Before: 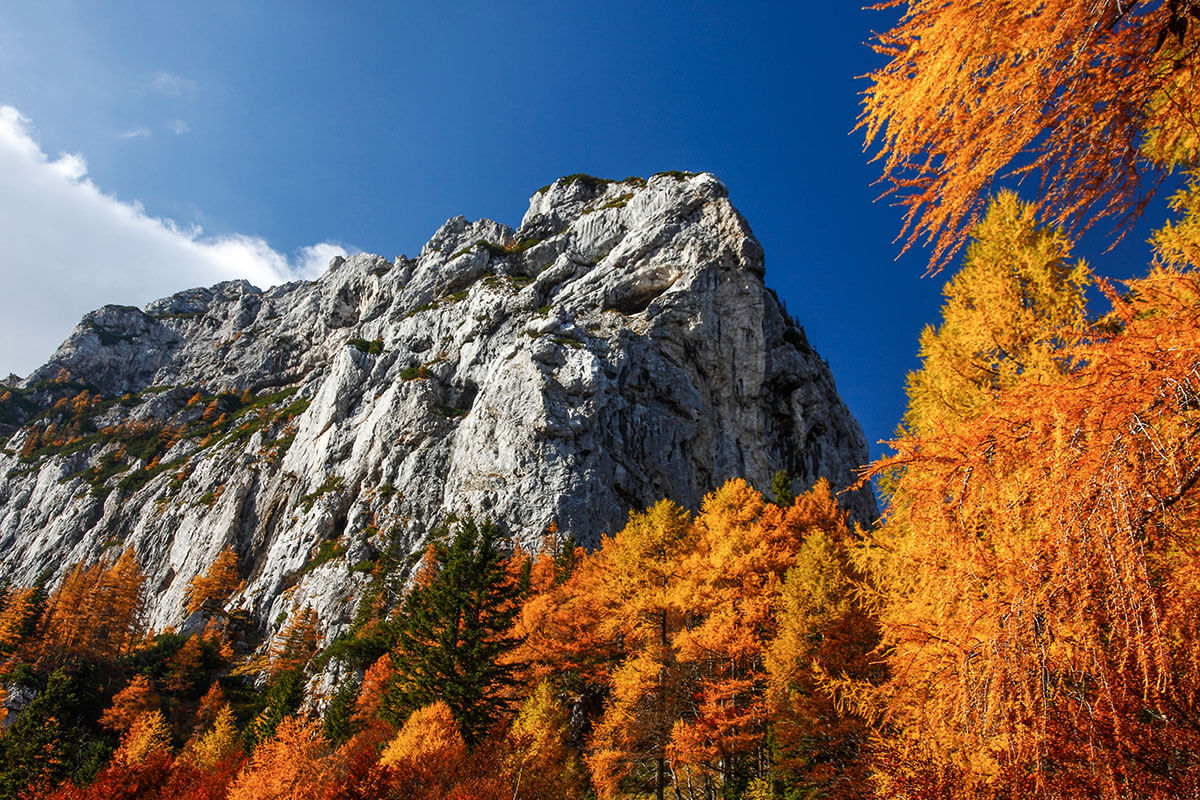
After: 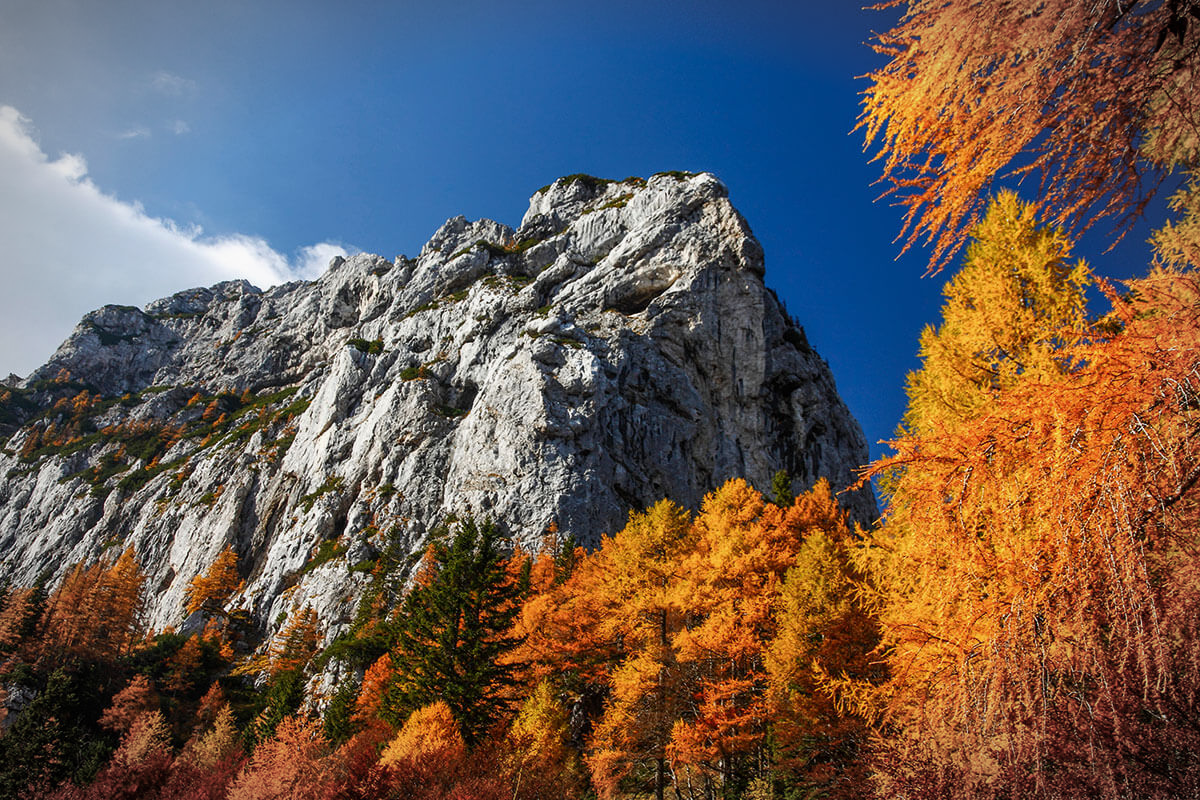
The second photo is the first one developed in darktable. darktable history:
exposure: exposure -0.072 EV, compensate highlight preservation false
vignetting: fall-off start 87%, automatic ratio true
